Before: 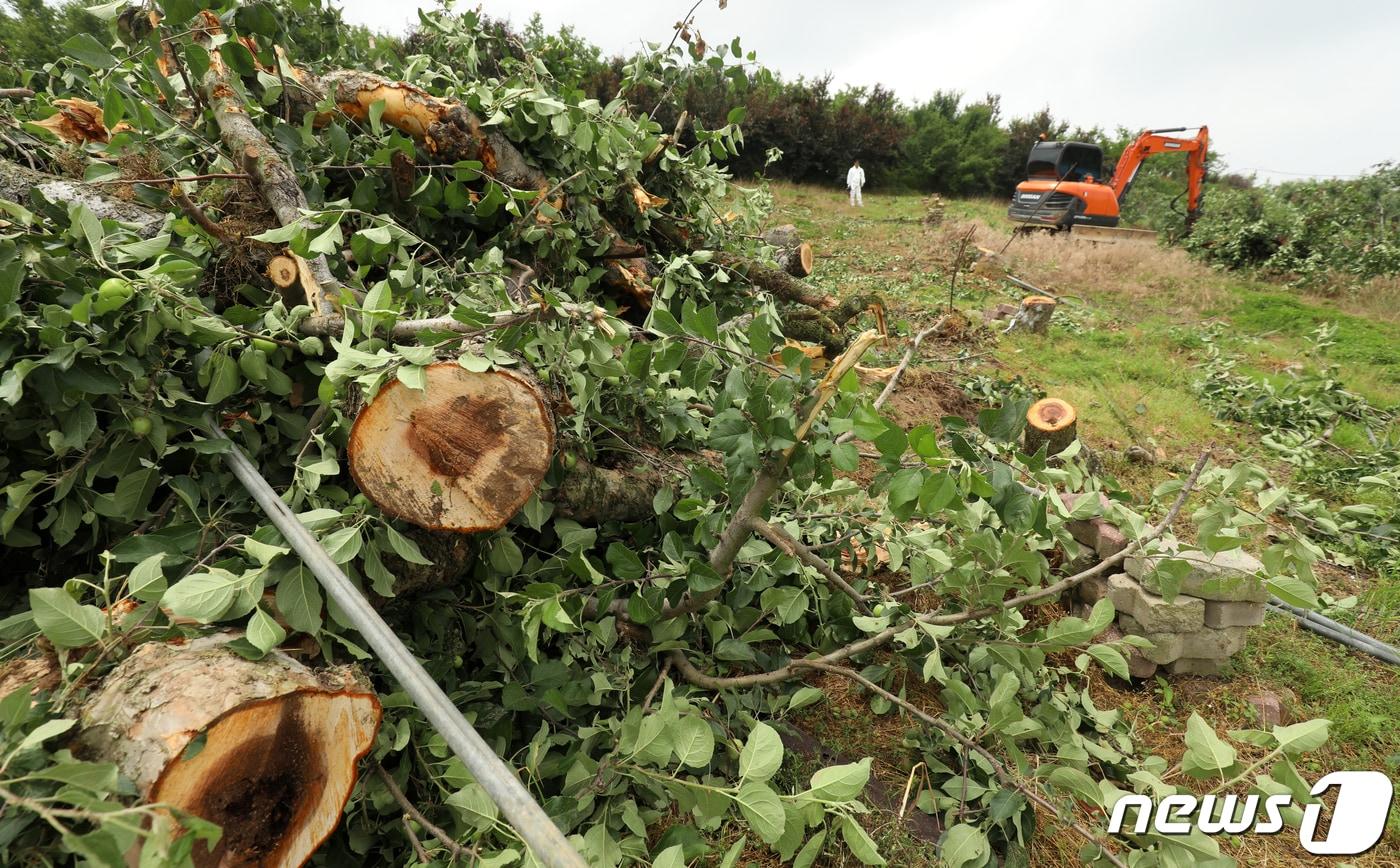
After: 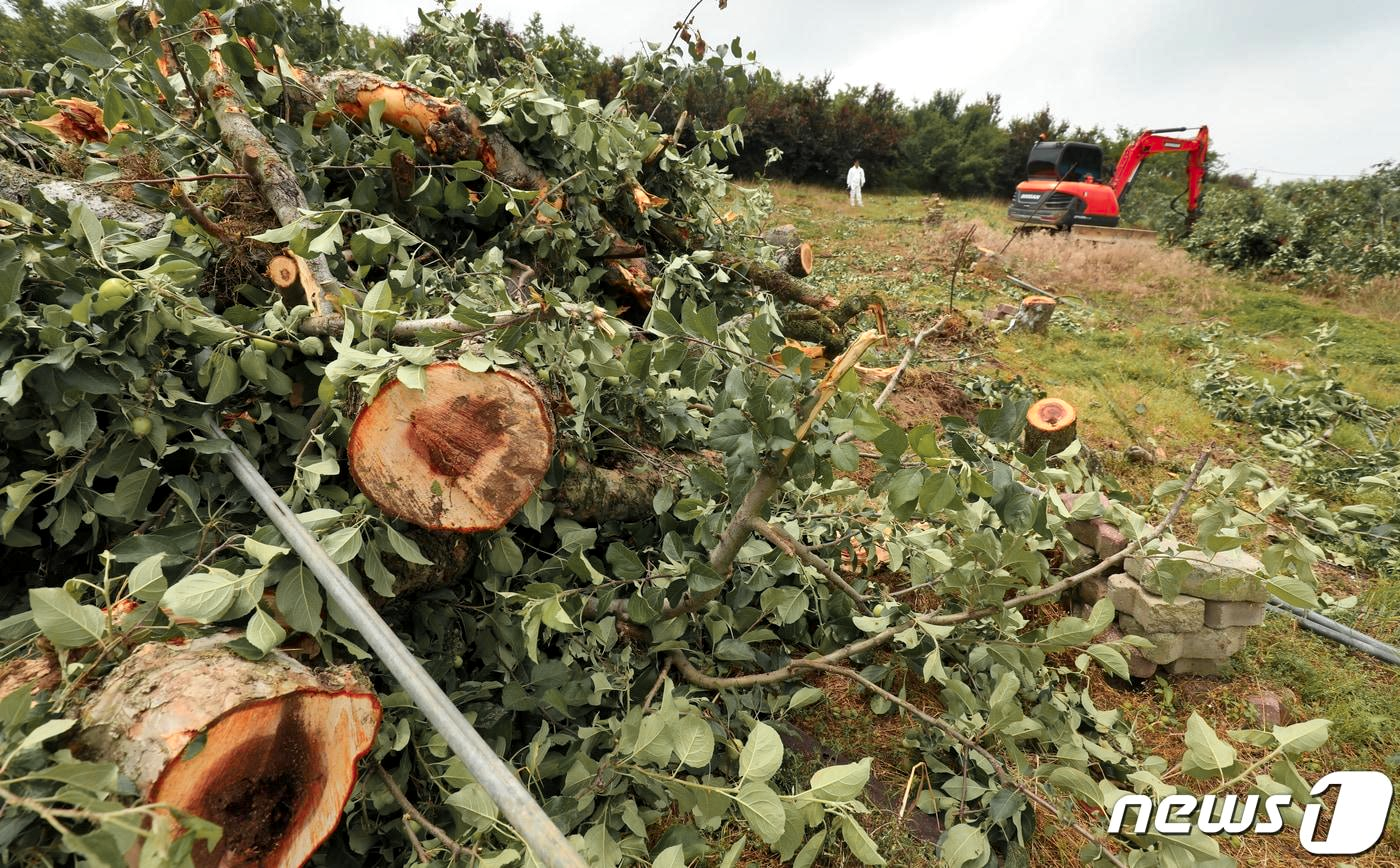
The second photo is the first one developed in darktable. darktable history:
color zones: curves: ch1 [(0.263, 0.53) (0.376, 0.287) (0.487, 0.512) (0.748, 0.547) (1, 0.513)]; ch2 [(0.262, 0.45) (0.751, 0.477)]
shadows and highlights: low approximation 0.01, soften with gaussian
local contrast: mode bilateral grid, contrast 20, coarseness 49, detail 119%, midtone range 0.2
